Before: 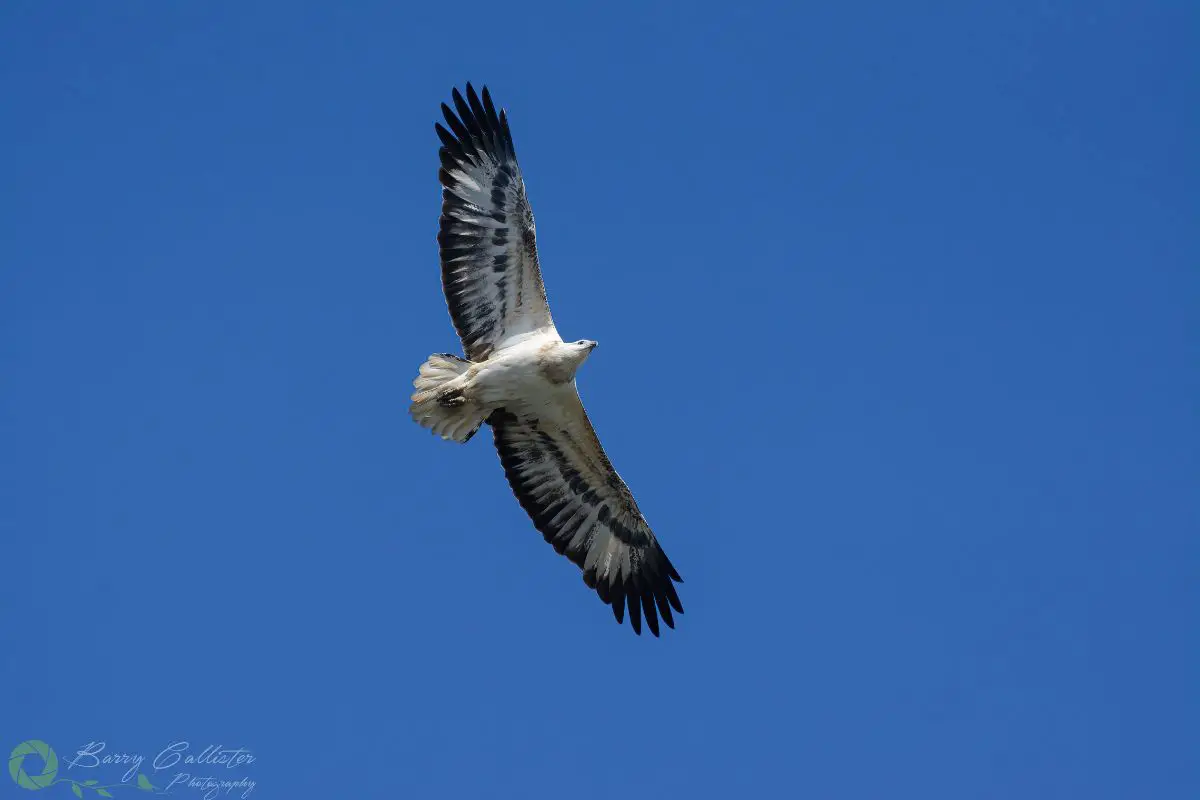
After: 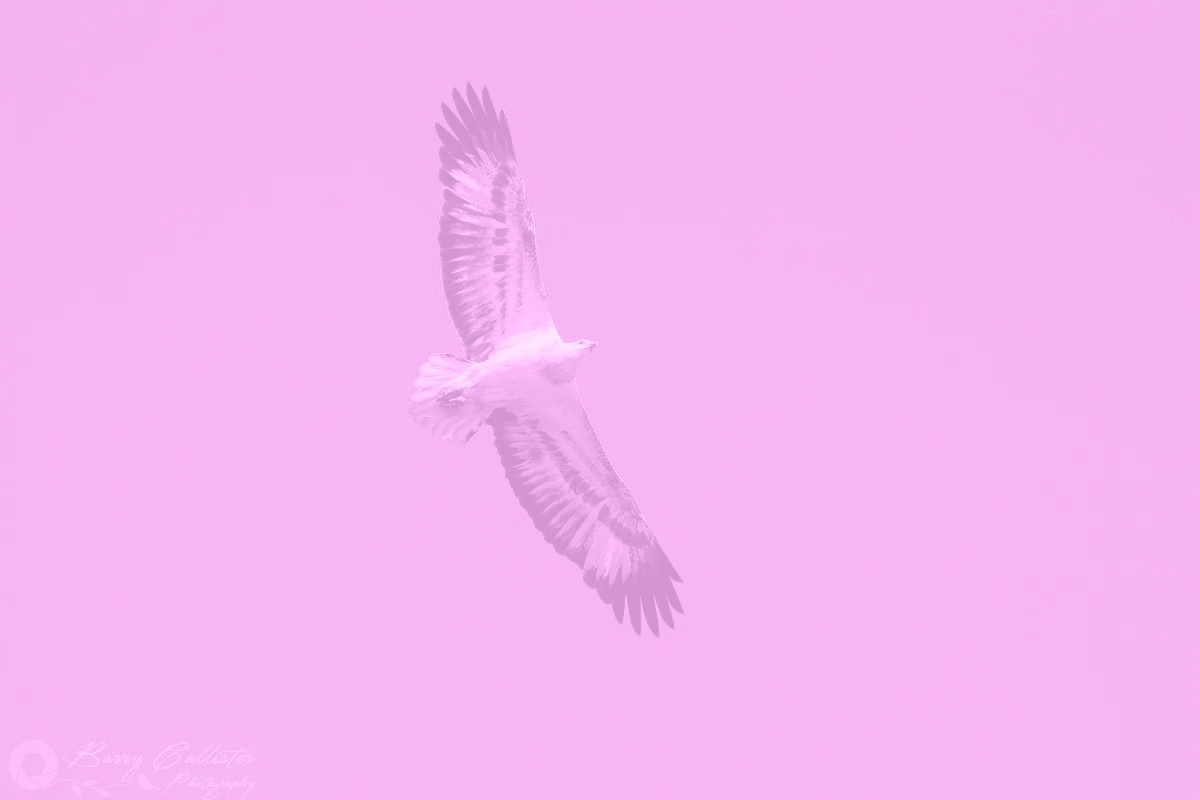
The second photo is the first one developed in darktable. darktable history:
colorize: hue 331.2°, saturation 75%, source mix 30.28%, lightness 70.52%, version 1
color balance: mode lift, gamma, gain (sRGB), lift [1, 1.049, 1, 1]
